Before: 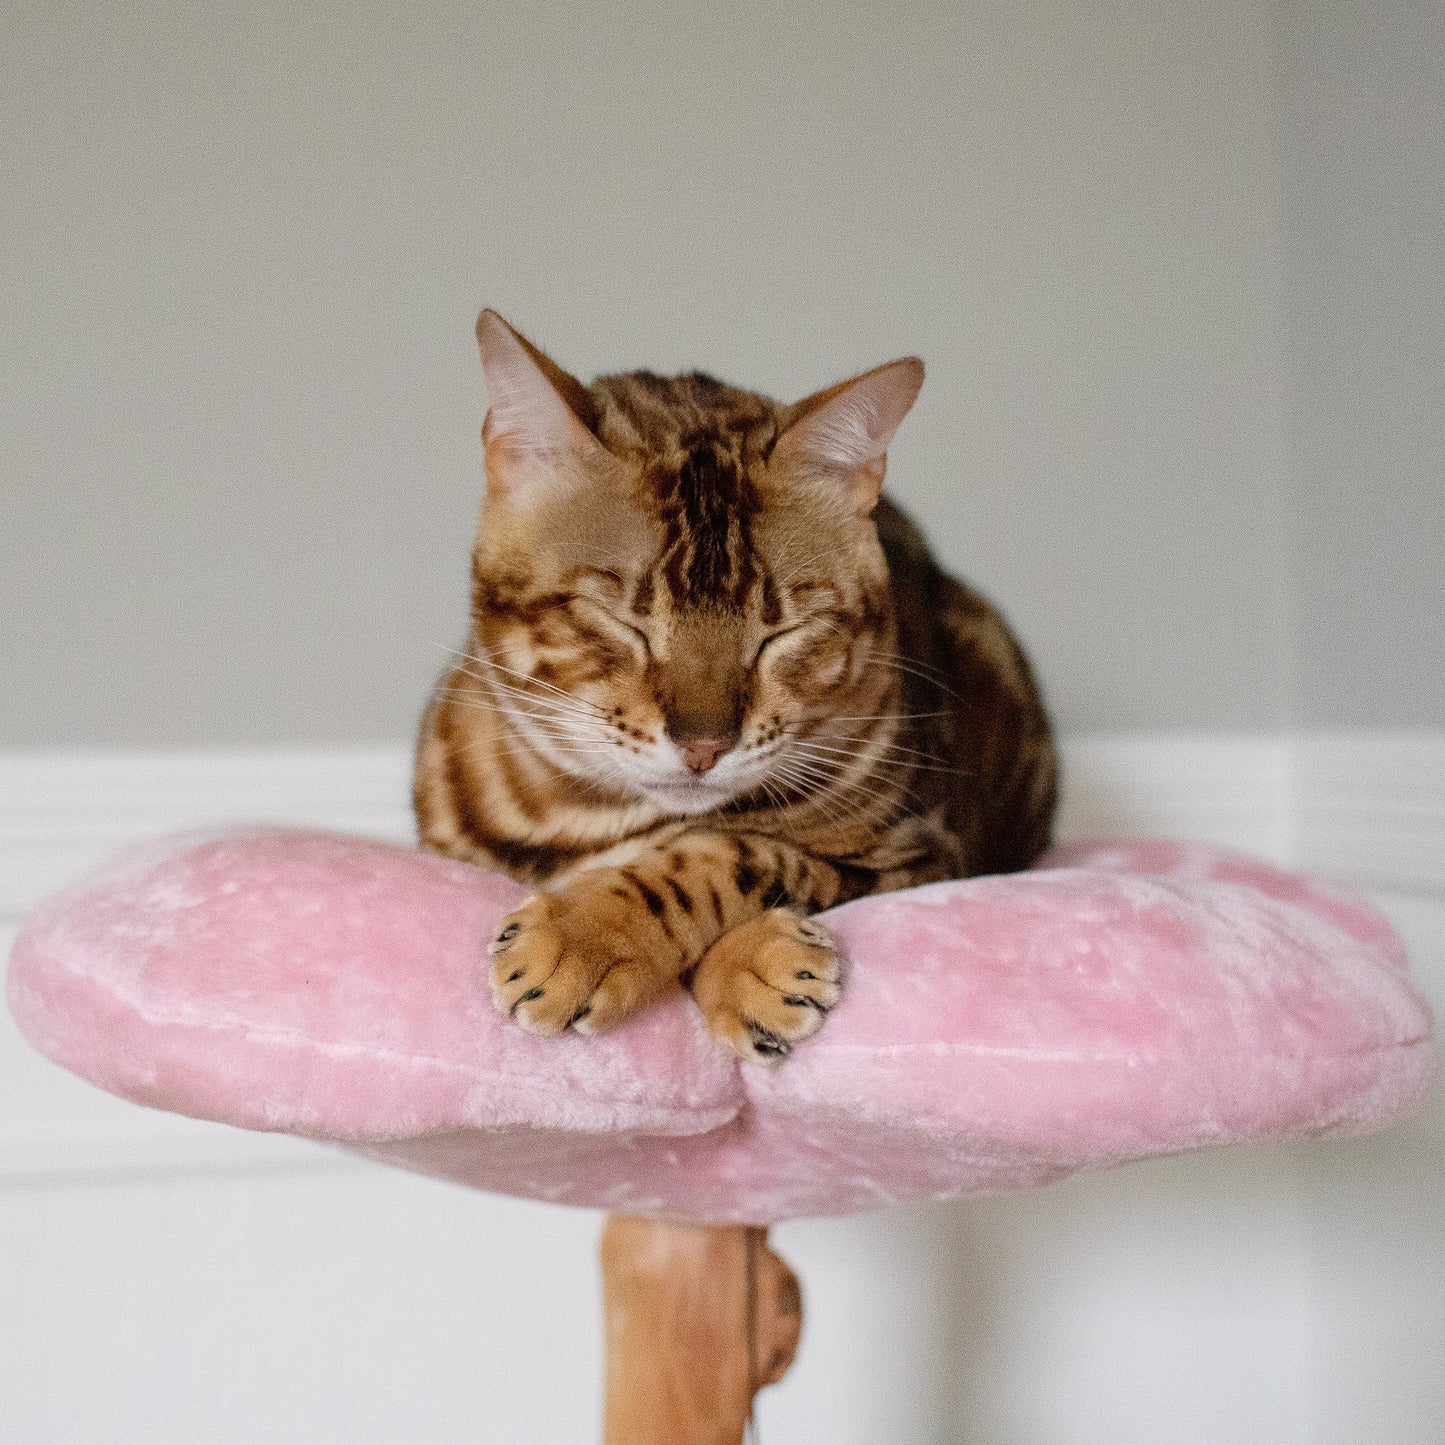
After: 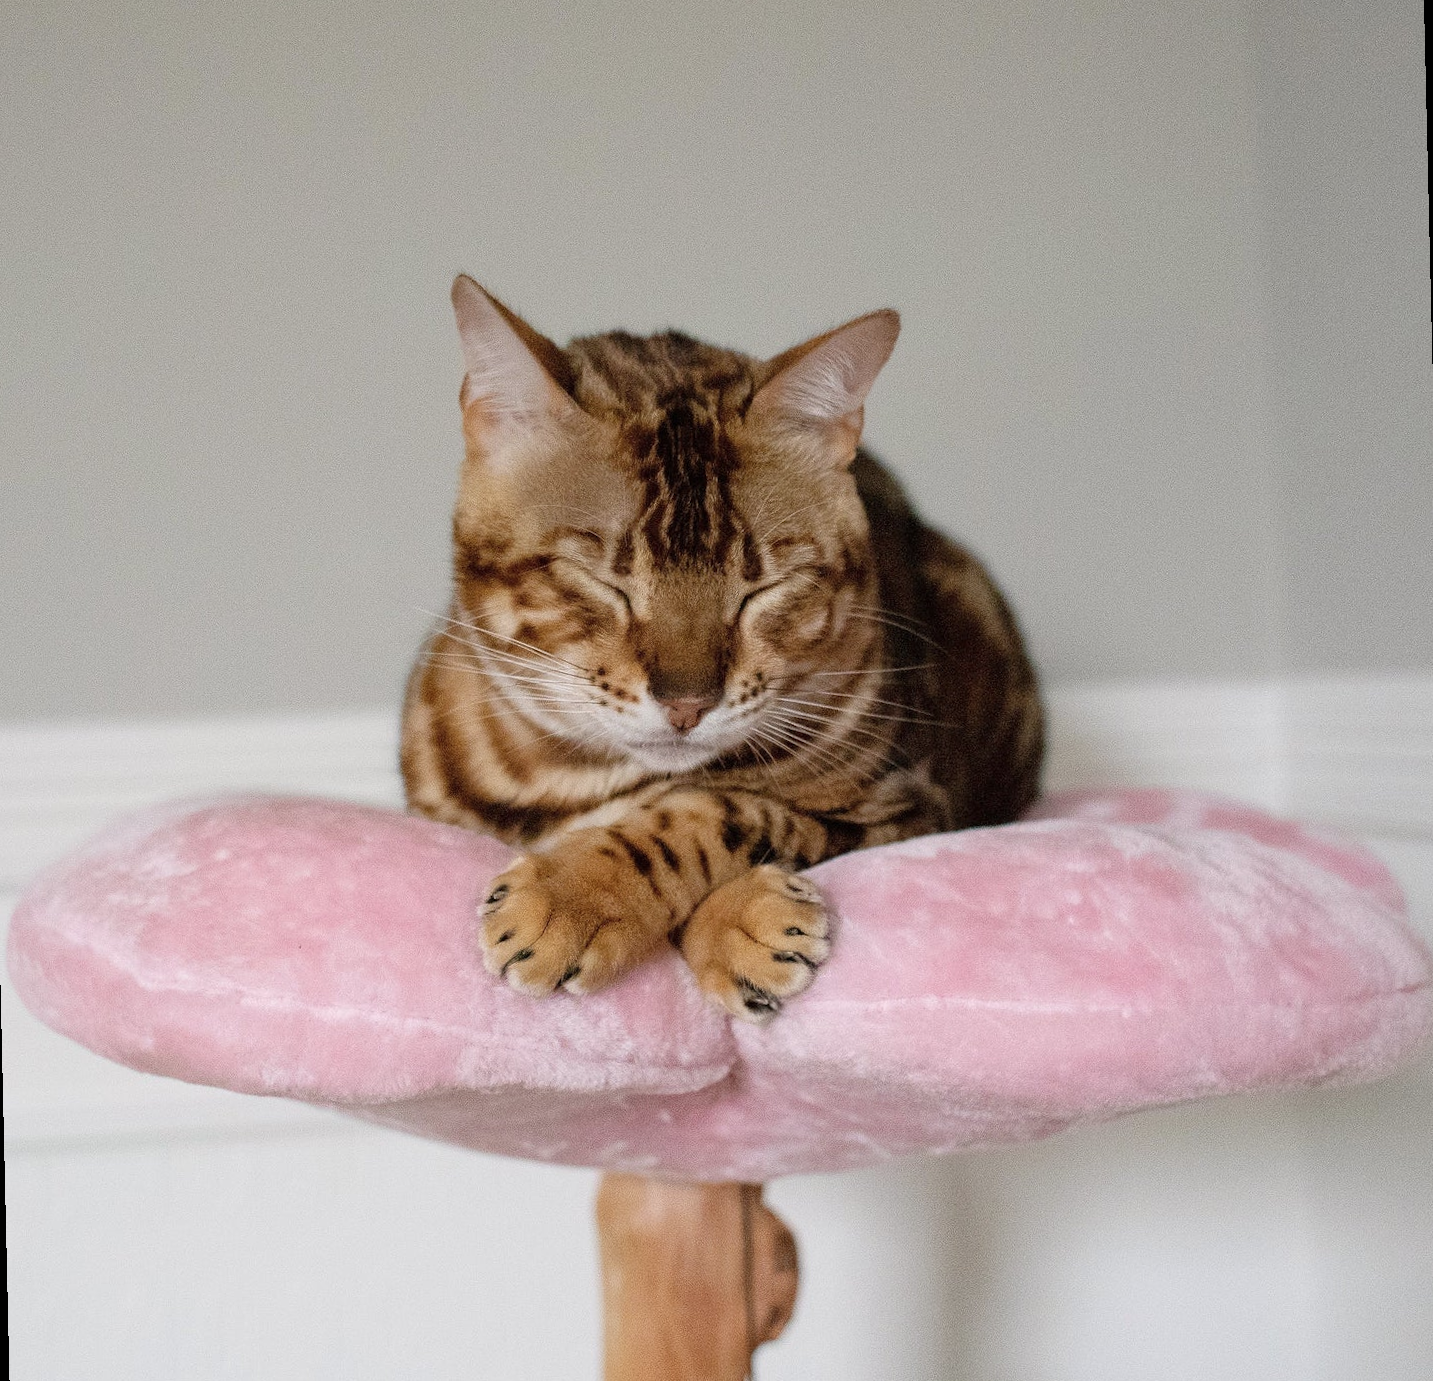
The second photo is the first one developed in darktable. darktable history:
rotate and perspective: rotation -1.32°, lens shift (horizontal) -0.031, crop left 0.015, crop right 0.985, crop top 0.047, crop bottom 0.982
color zones: curves: ch1 [(0, 0.469) (0.01, 0.469) (0.12, 0.446) (0.248, 0.469) (0.5, 0.5) (0.748, 0.5) (0.99, 0.469) (1, 0.469)]
